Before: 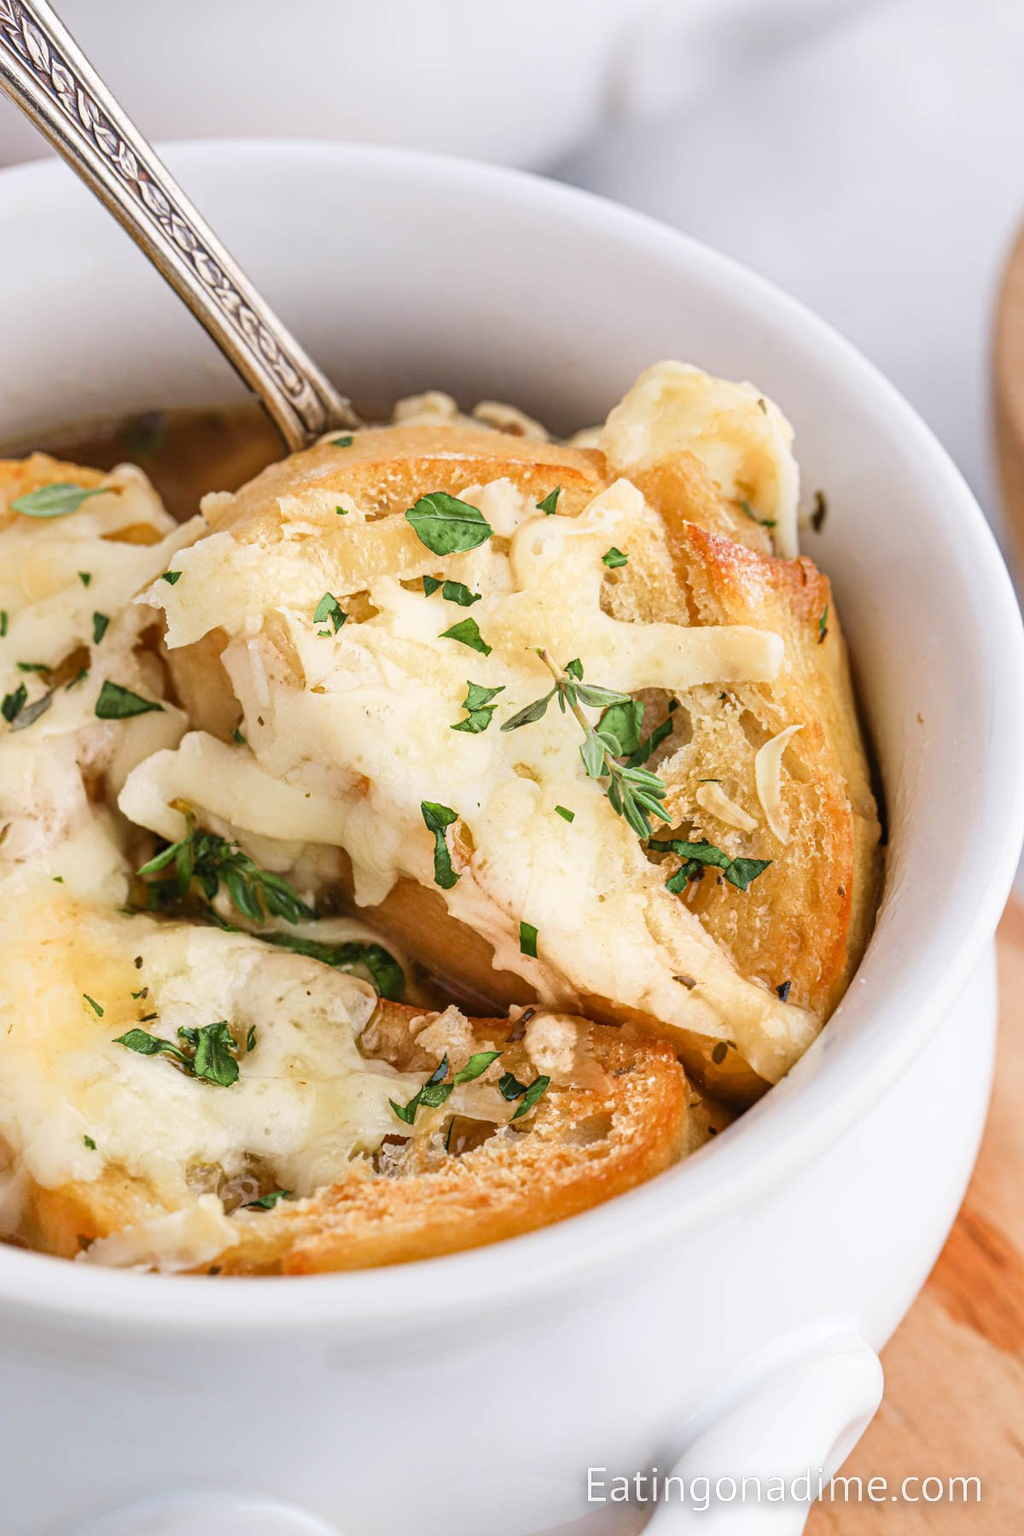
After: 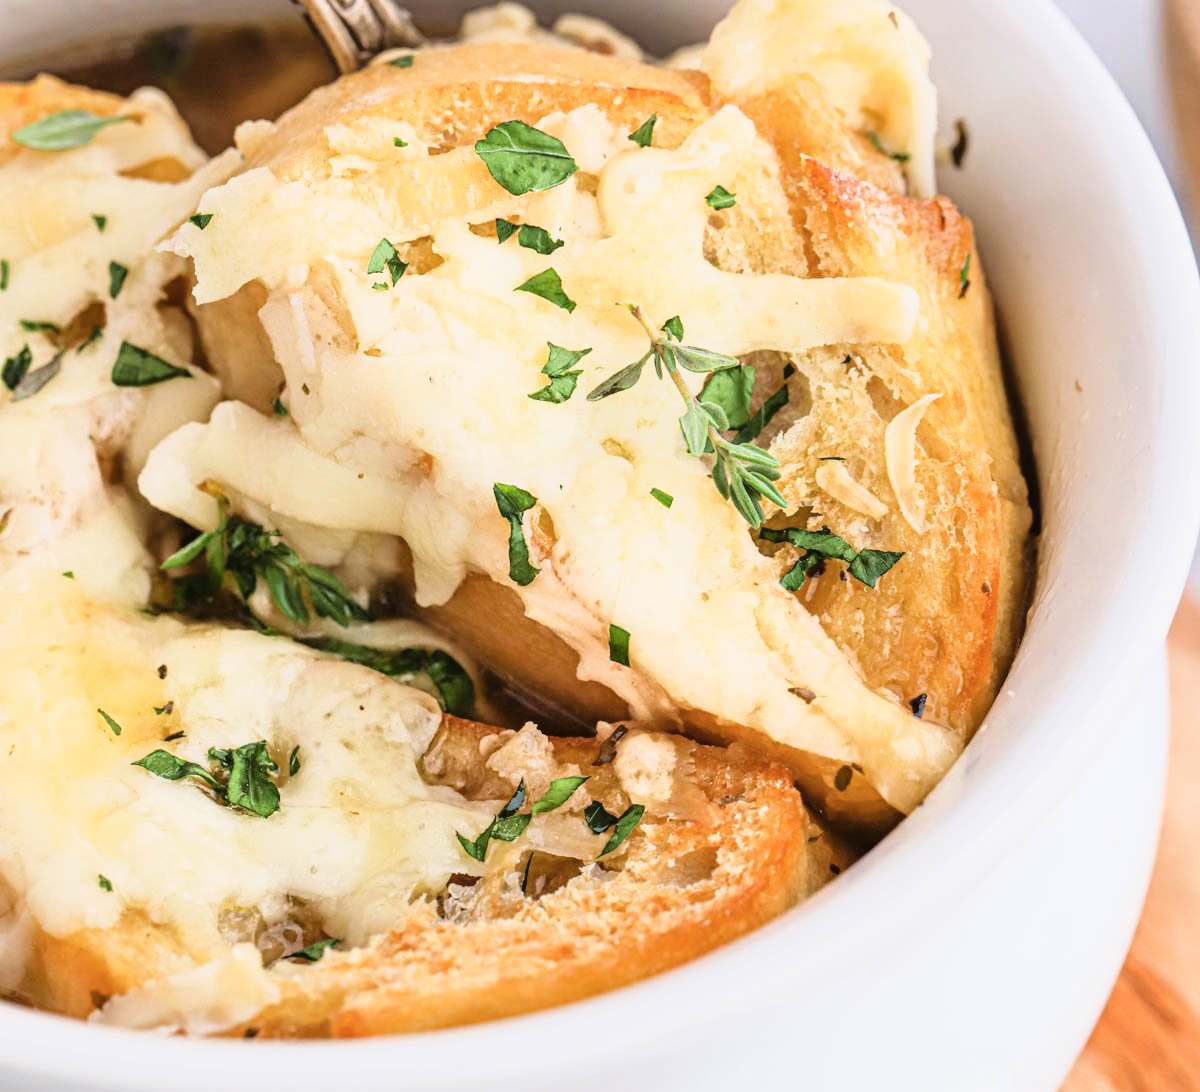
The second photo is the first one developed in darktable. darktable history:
tone curve: curves: ch0 [(0, 0.021) (0.049, 0.044) (0.157, 0.131) (0.359, 0.419) (0.469, 0.544) (0.634, 0.722) (0.839, 0.909) (0.998, 0.978)]; ch1 [(0, 0) (0.437, 0.408) (0.472, 0.47) (0.502, 0.503) (0.527, 0.53) (0.564, 0.573) (0.614, 0.654) (0.669, 0.748) (0.859, 0.899) (1, 1)]; ch2 [(0, 0) (0.33, 0.301) (0.421, 0.443) (0.487, 0.504) (0.502, 0.509) (0.535, 0.537) (0.565, 0.595) (0.608, 0.667) (1, 1)], color space Lab, linked channels, preserve colors none
color zones: curves: ch1 [(0, 0.469) (0.01, 0.469) (0.12, 0.446) (0.248, 0.469) (0.5, 0.5) (0.748, 0.5) (0.99, 0.469) (1, 0.469)], mix 25.28%
crop and rotate: top 25.374%, bottom 13.93%
